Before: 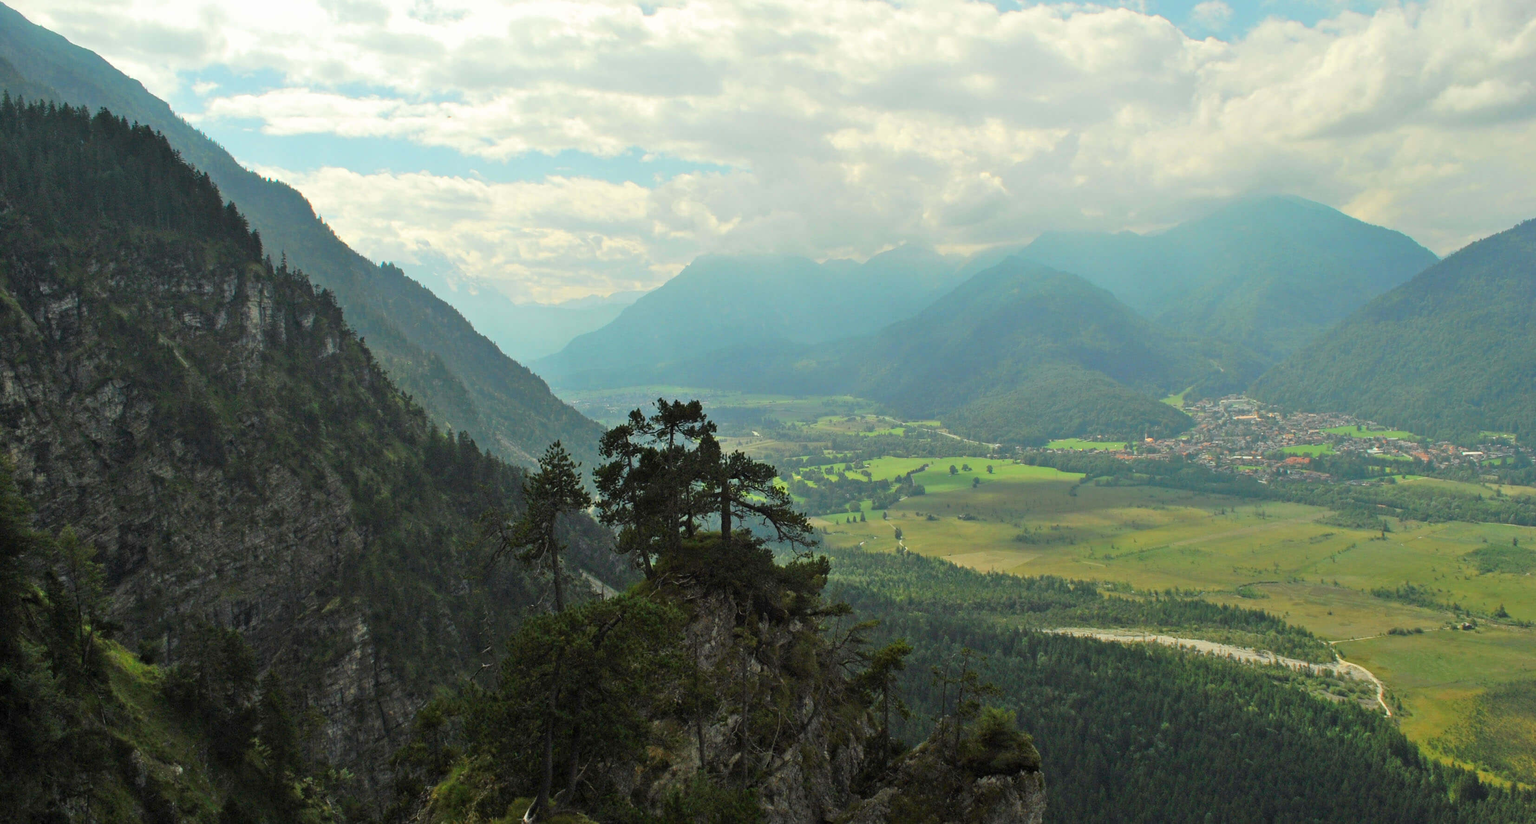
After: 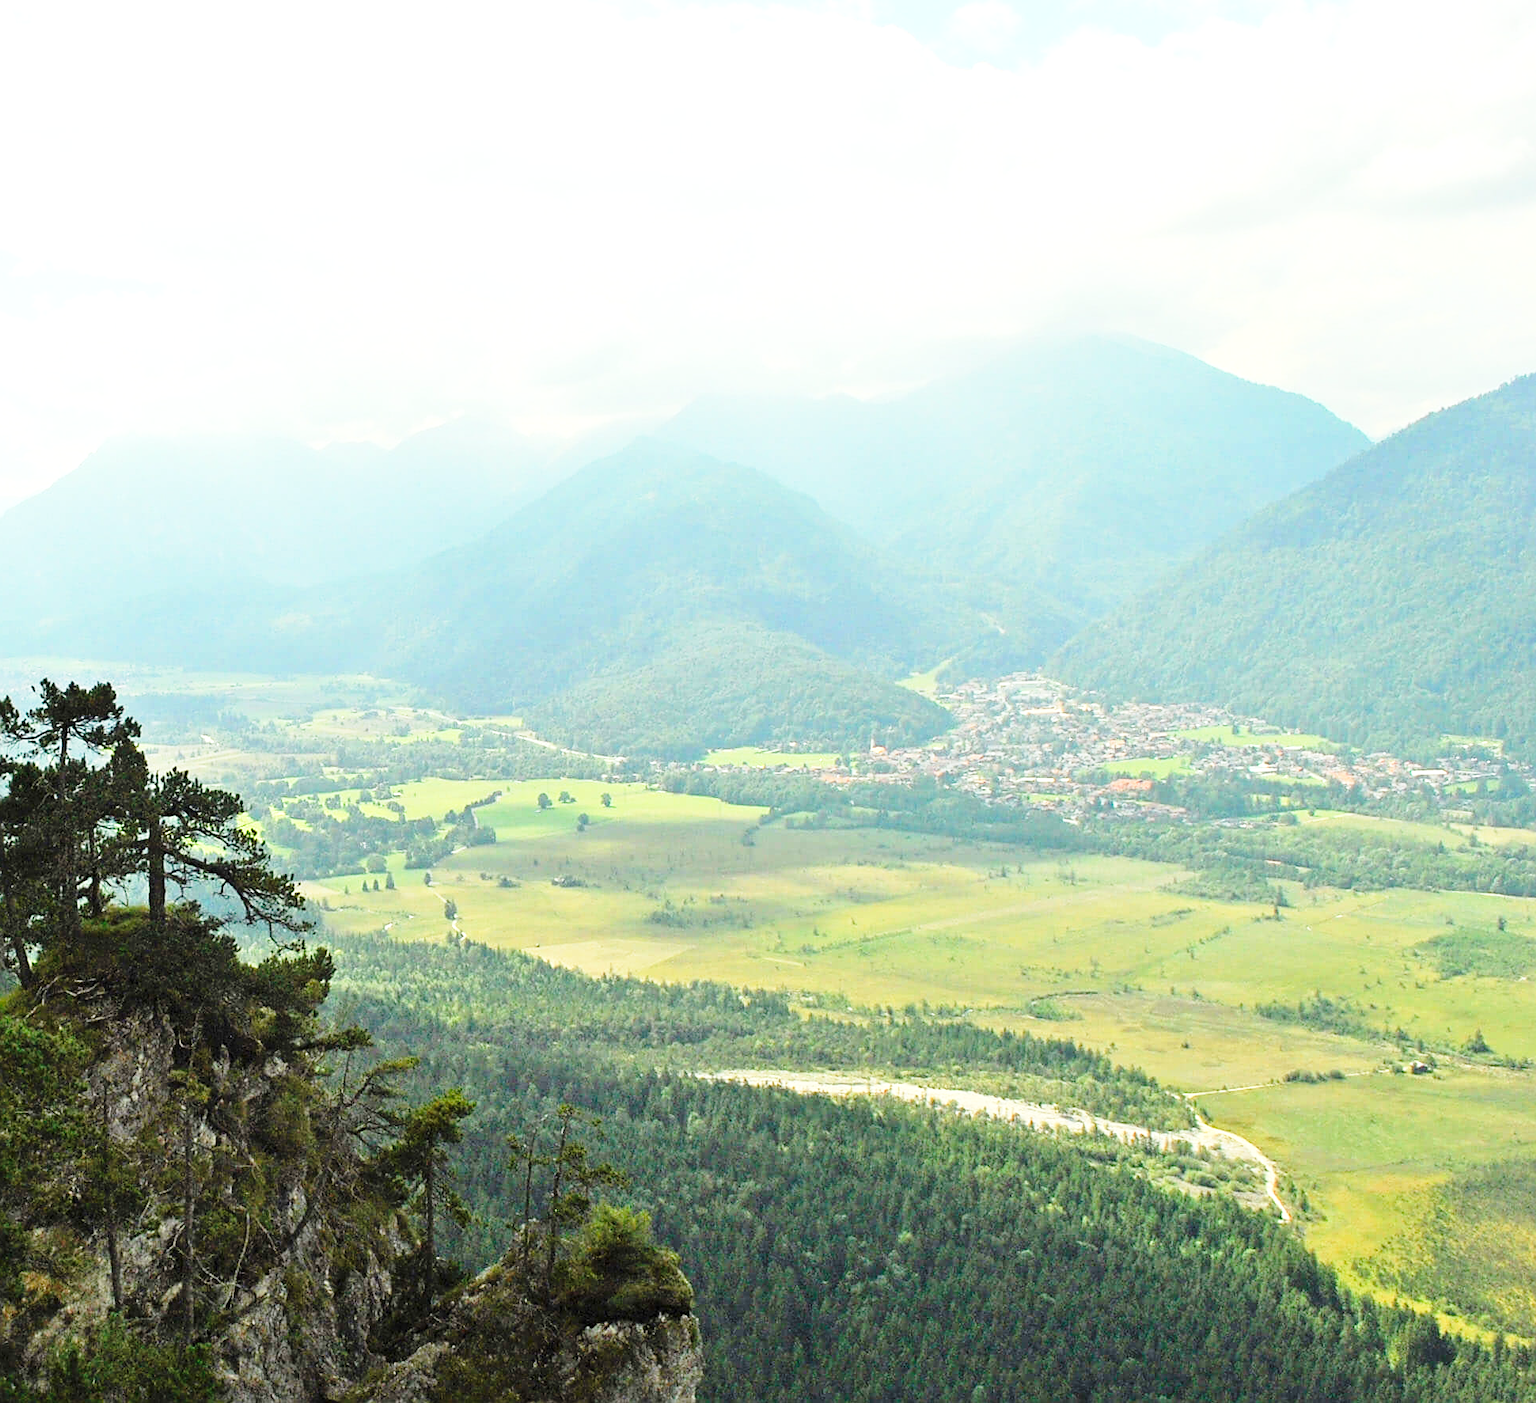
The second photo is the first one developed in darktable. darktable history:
crop: left 41.283%
tone equalizer: smoothing diameter 24.85%, edges refinement/feathering 14.32, preserve details guided filter
exposure: exposure 0.773 EV, compensate highlight preservation false
sharpen: on, module defaults
base curve: curves: ch0 [(0, 0) (0.028, 0.03) (0.121, 0.232) (0.46, 0.748) (0.859, 0.968) (1, 1)], preserve colors none
